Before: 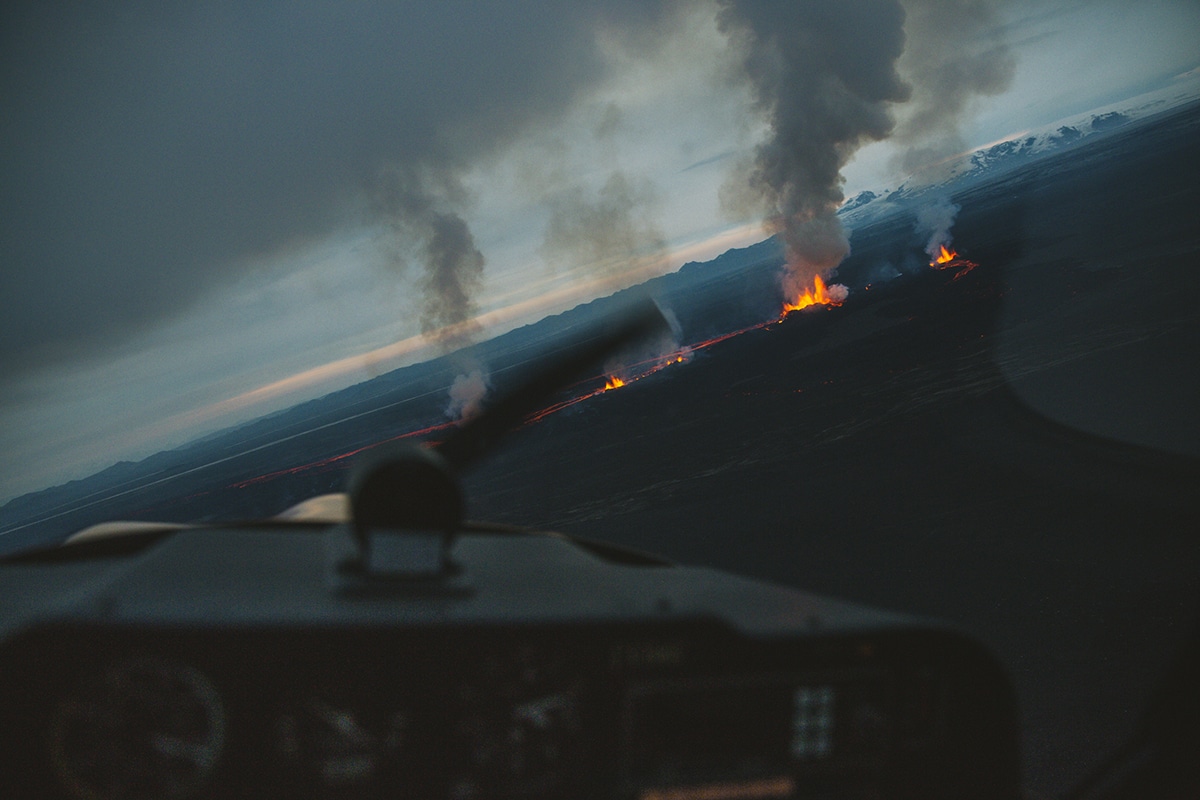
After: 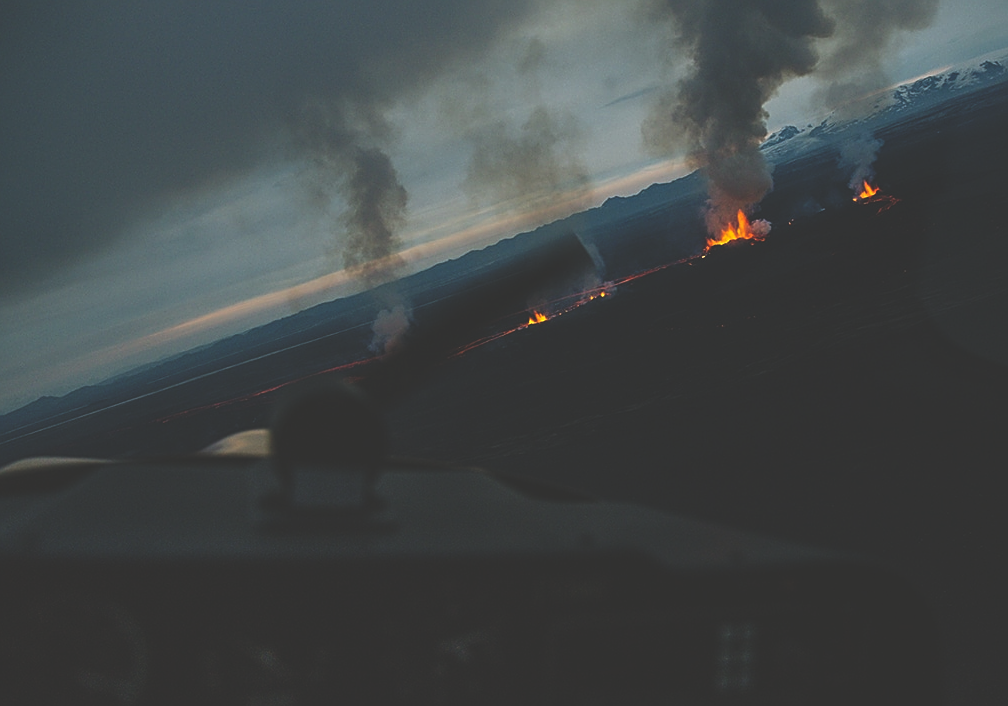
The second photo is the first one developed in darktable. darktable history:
crop: left 6.446%, top 8.188%, right 9.538%, bottom 3.548%
sharpen: on, module defaults
rgb curve: curves: ch0 [(0, 0.186) (0.314, 0.284) (0.775, 0.708) (1, 1)], compensate middle gray true, preserve colors none
